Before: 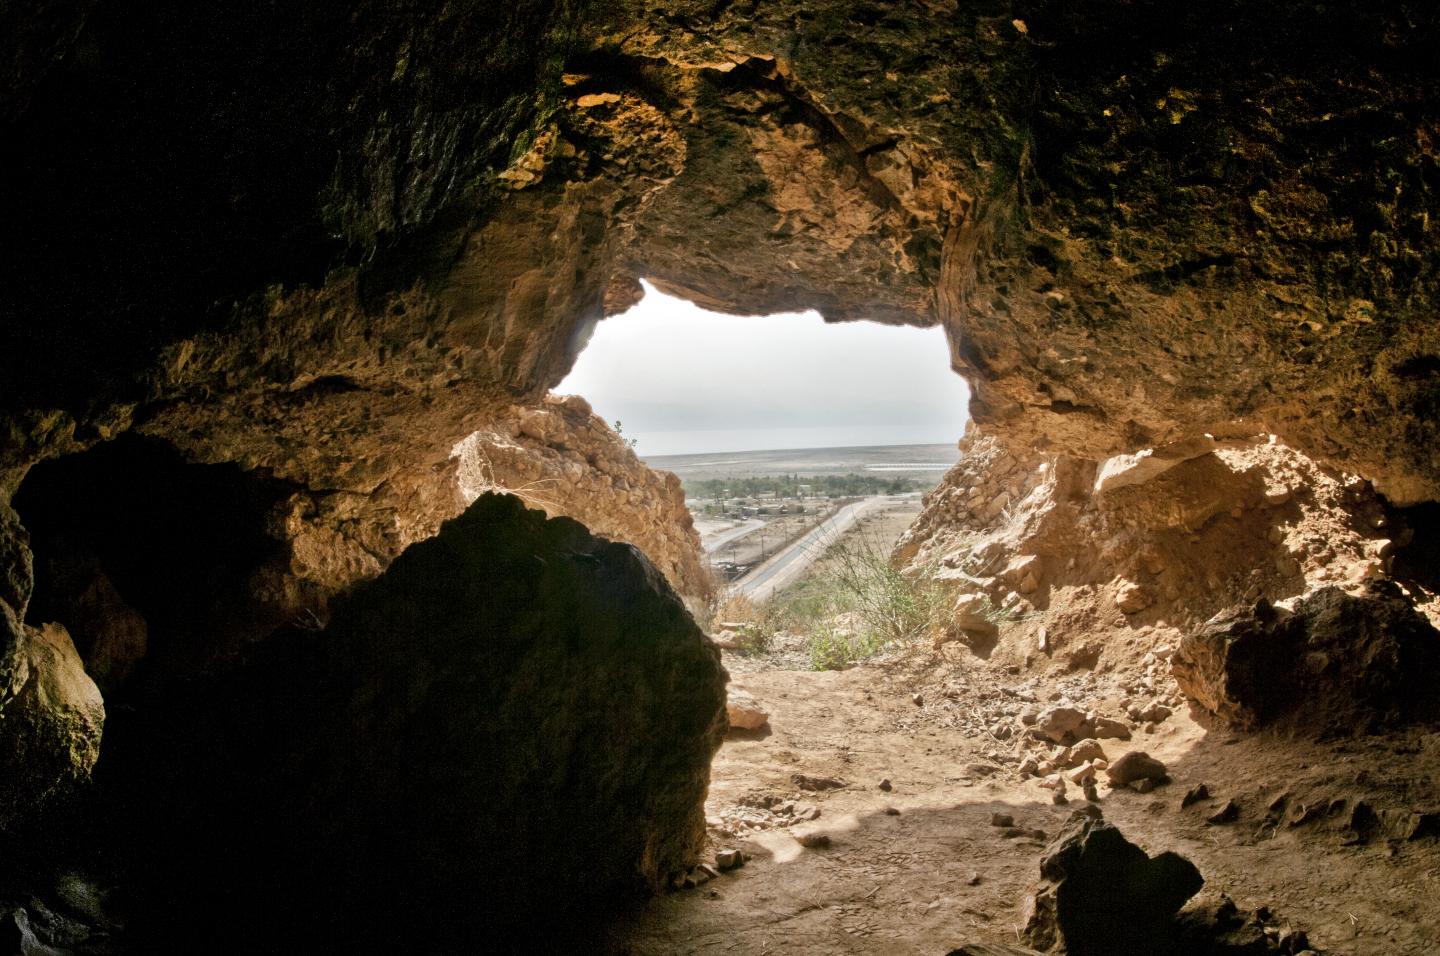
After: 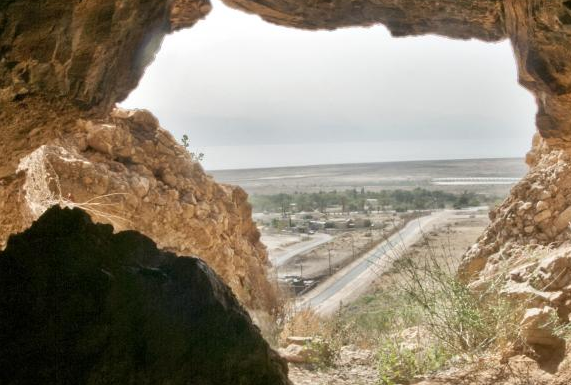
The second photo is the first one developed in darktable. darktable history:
crop: left 30.137%, top 29.939%, right 30.166%, bottom 29.743%
